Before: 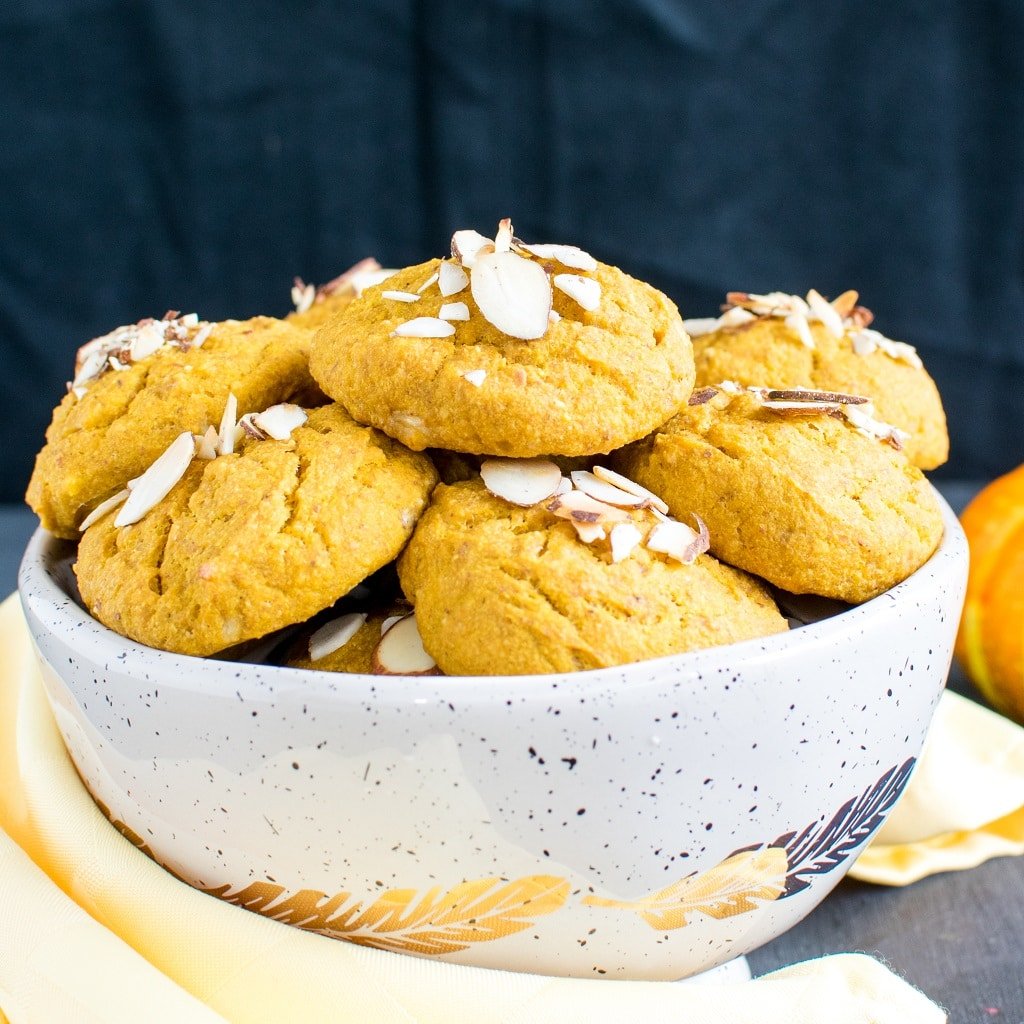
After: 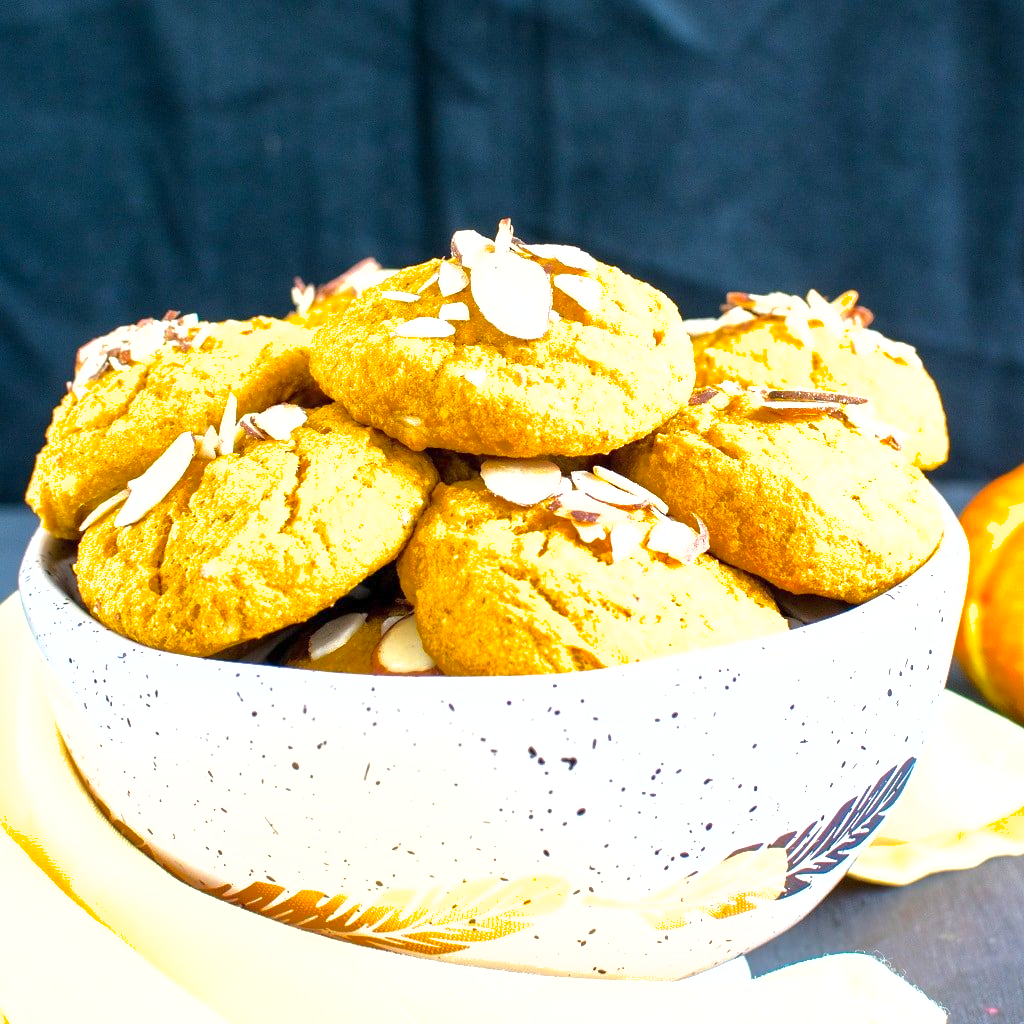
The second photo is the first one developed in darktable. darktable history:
exposure: exposure 0.732 EV, compensate highlight preservation false
contrast brightness saturation: contrast 0.035, saturation 0.151
shadows and highlights: shadows 30.21
